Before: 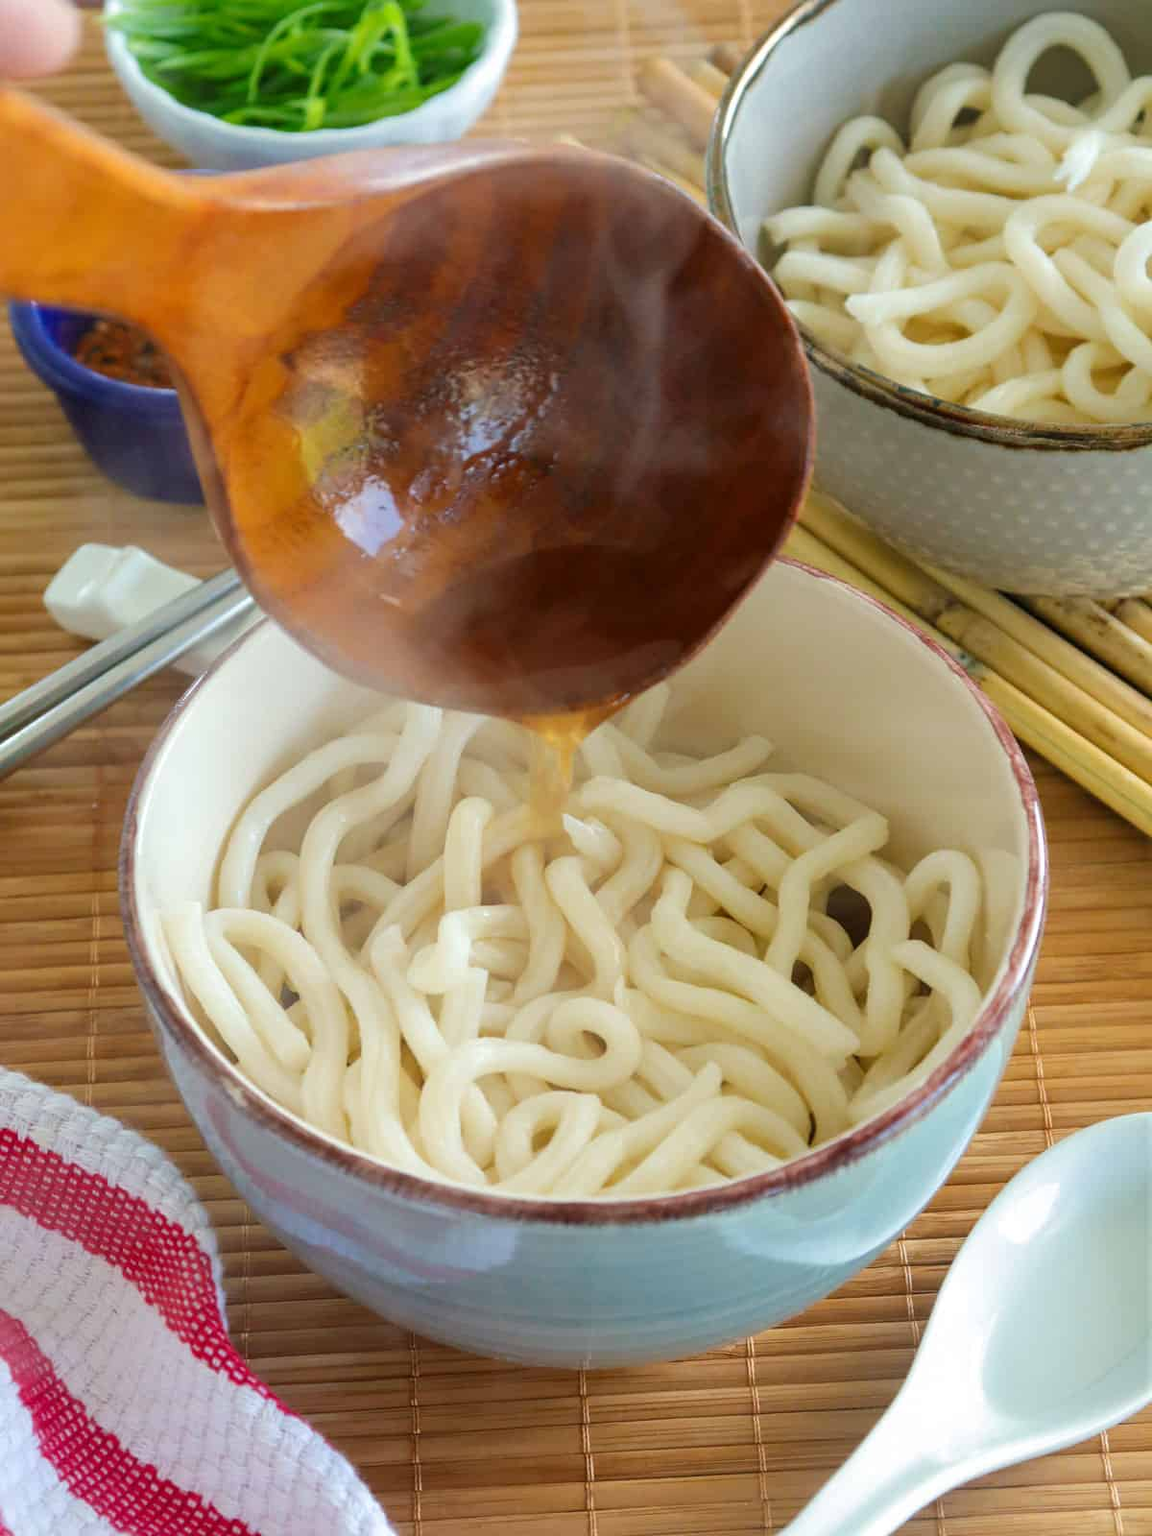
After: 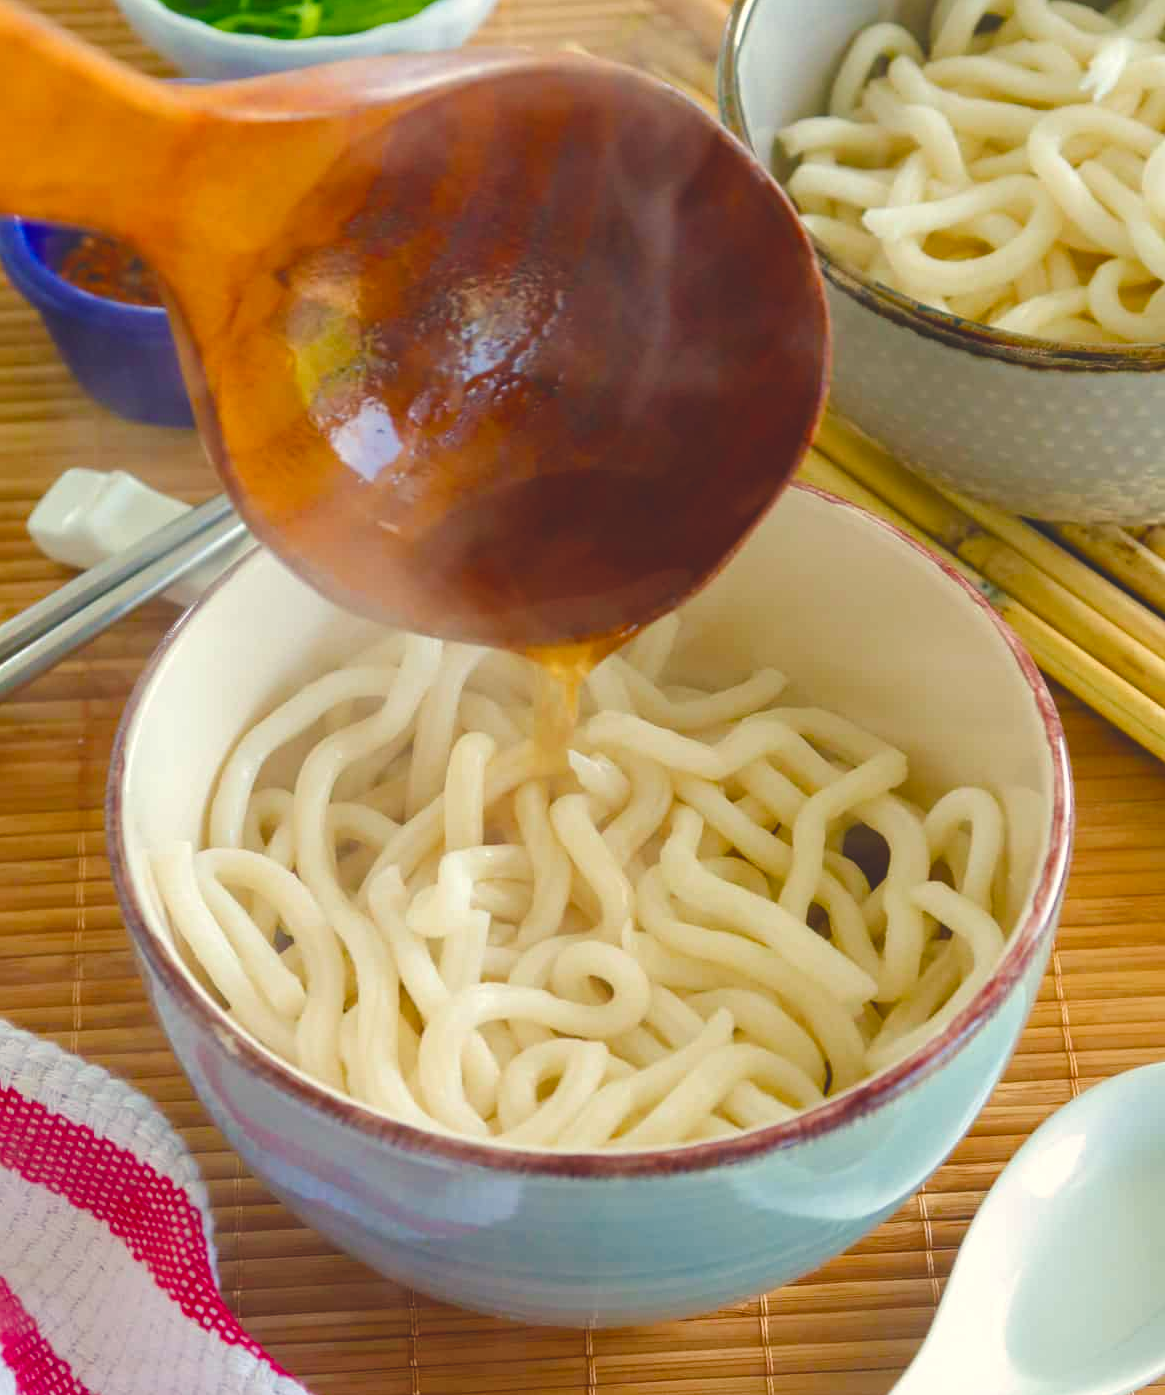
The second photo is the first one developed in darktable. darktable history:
color balance rgb: shadows lift › chroma 3%, shadows lift › hue 280.8°, power › hue 330°, highlights gain › chroma 3%, highlights gain › hue 75.6°, global offset › luminance 2%, perceptual saturation grading › global saturation 20%, perceptual saturation grading › highlights -25%, perceptual saturation grading › shadows 50%, global vibrance 20.33%
crop: left 1.507%, top 6.147%, right 1.379%, bottom 6.637%
